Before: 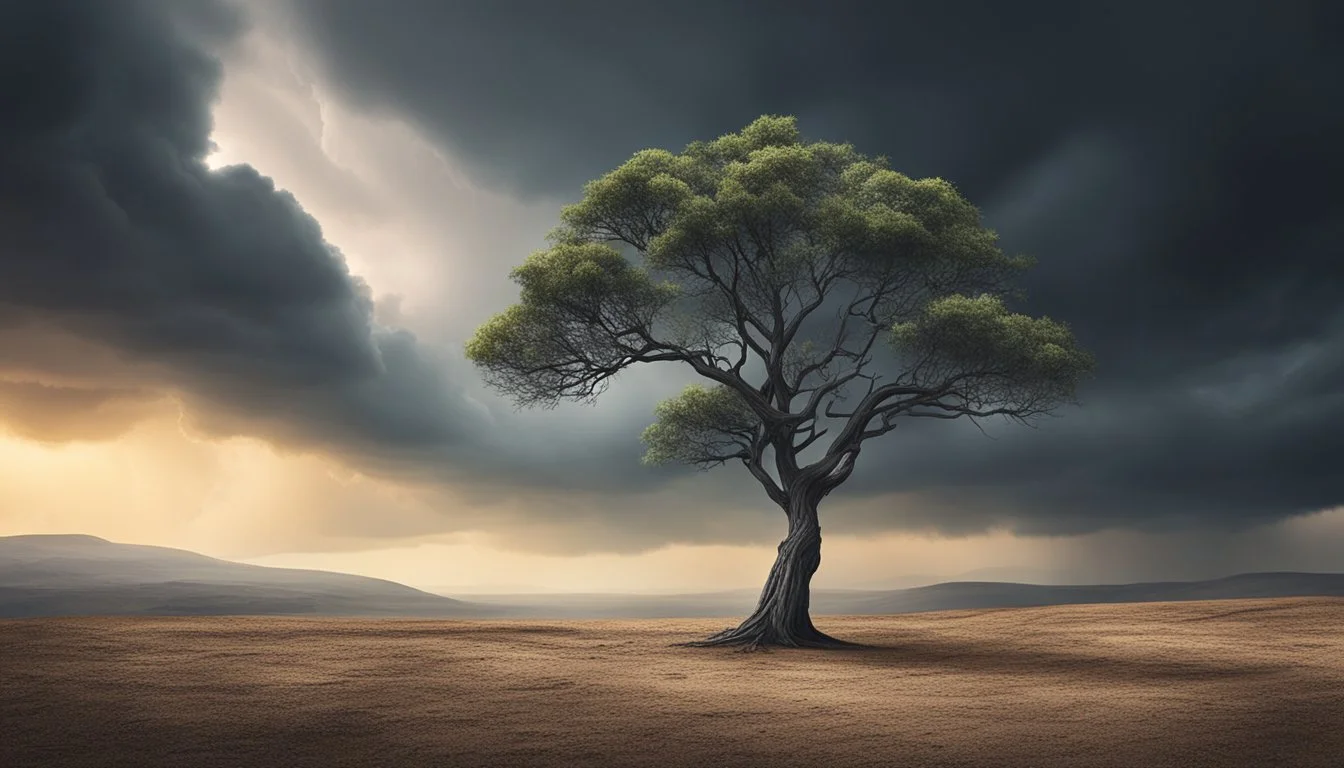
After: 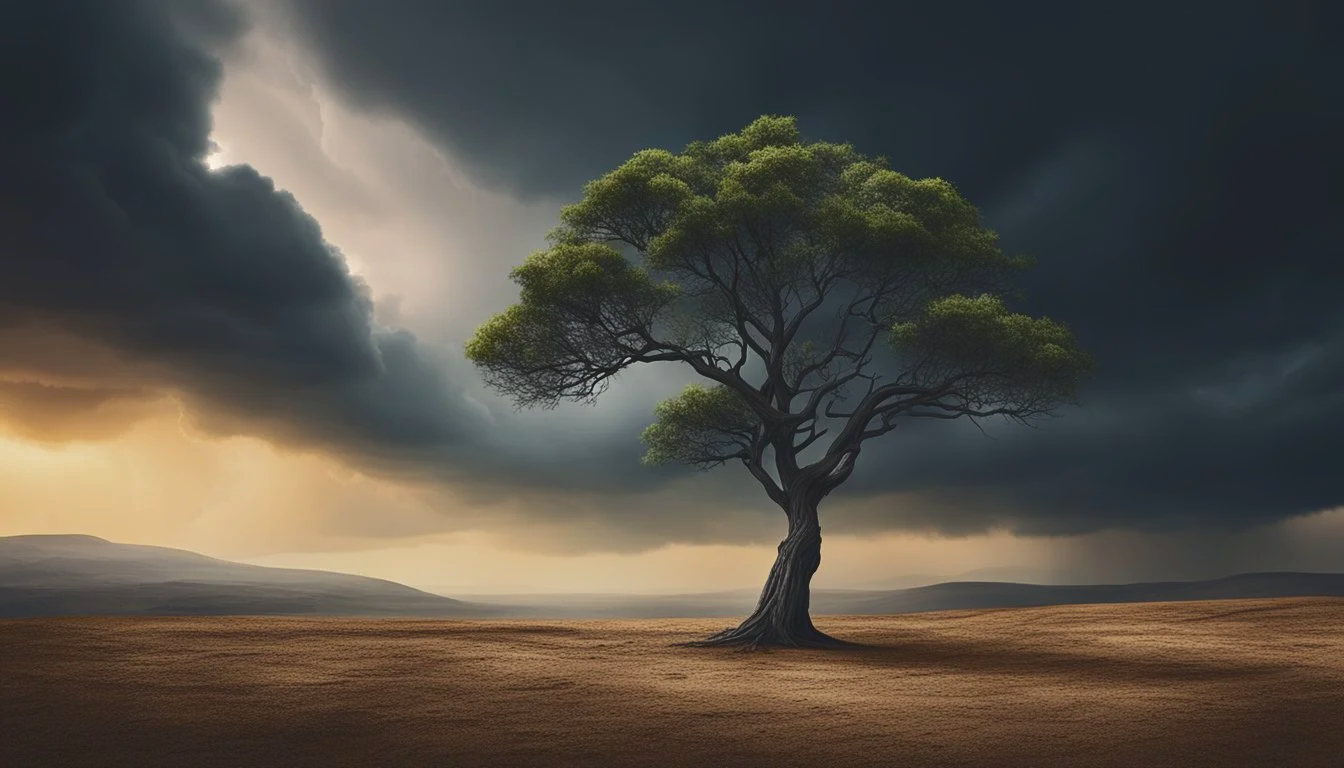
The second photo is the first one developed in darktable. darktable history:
contrast brightness saturation: contrast 0.07, brightness -0.148, saturation 0.119
tone curve: curves: ch0 [(0, 0) (0.003, 0.08) (0.011, 0.088) (0.025, 0.104) (0.044, 0.122) (0.069, 0.141) (0.1, 0.161) (0.136, 0.181) (0.177, 0.209) (0.224, 0.246) (0.277, 0.293) (0.335, 0.343) (0.399, 0.399) (0.468, 0.464) (0.543, 0.54) (0.623, 0.616) (0.709, 0.694) (0.801, 0.757) (0.898, 0.821) (1, 1)], color space Lab, independent channels, preserve colors none
